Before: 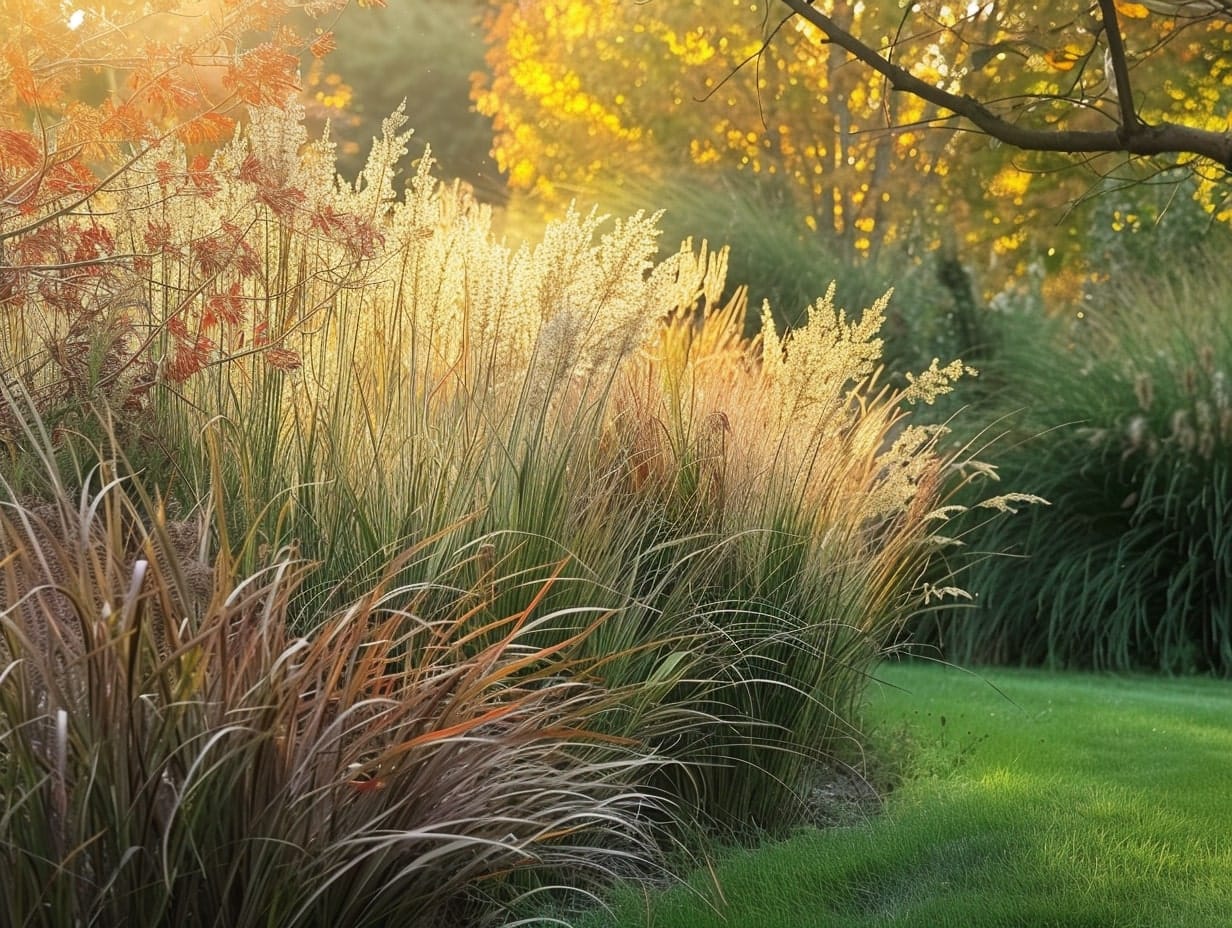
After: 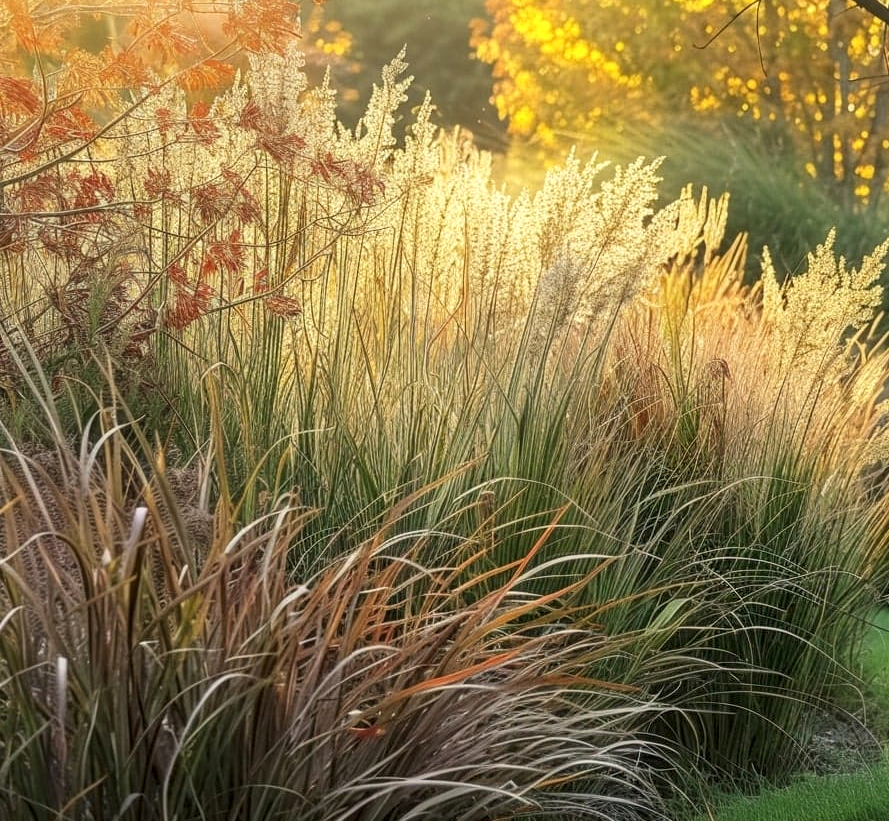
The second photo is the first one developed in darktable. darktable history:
tone equalizer: mask exposure compensation -0.506 EV
crop: top 5.746%, right 27.835%, bottom 5.717%
color correction: highlights b* 3.02
local contrast: detail 130%
